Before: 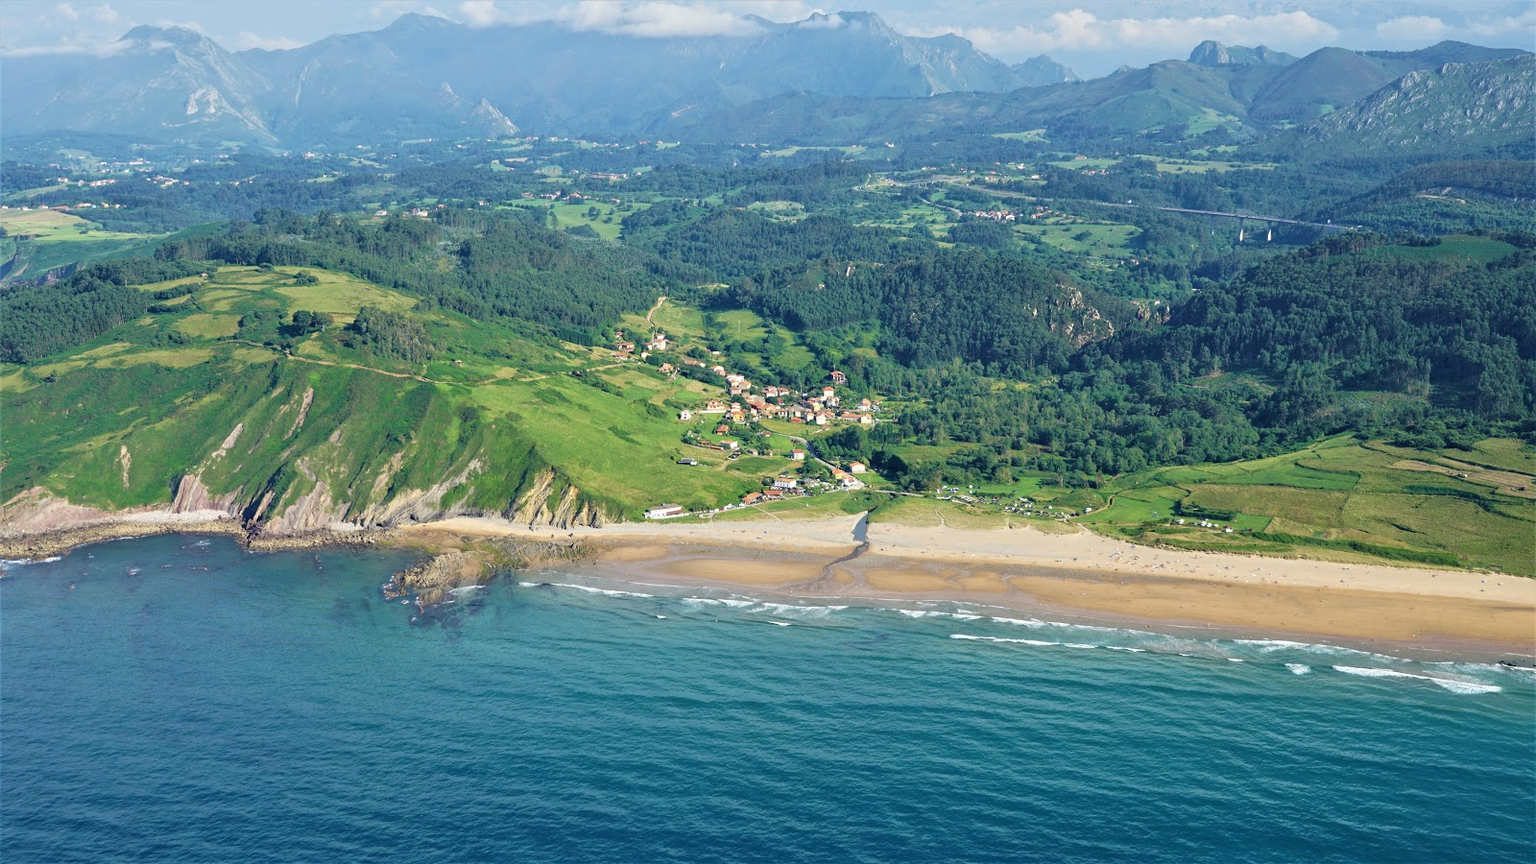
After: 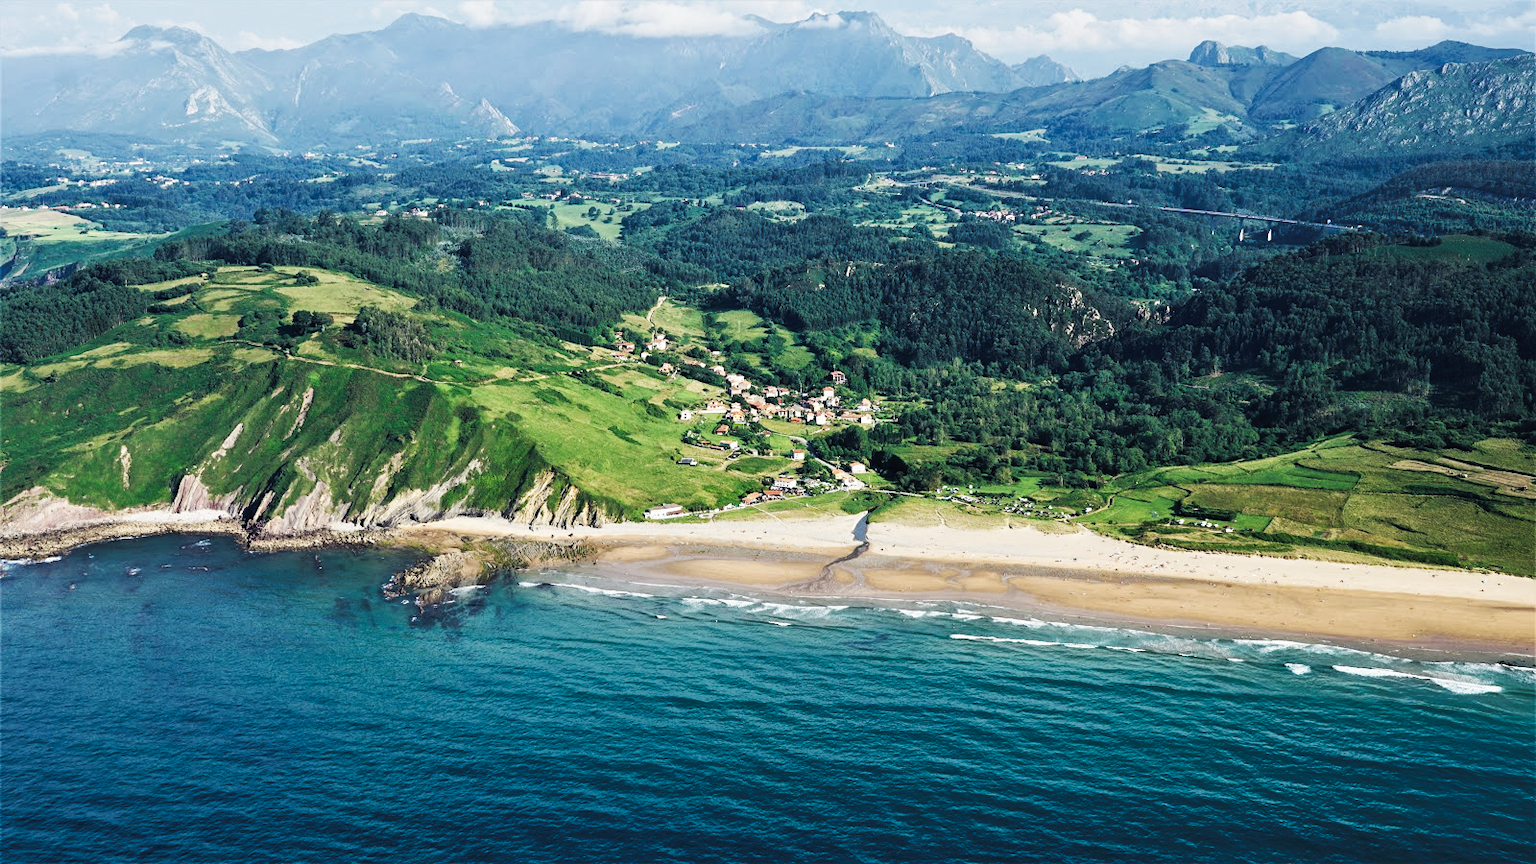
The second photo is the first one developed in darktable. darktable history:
tone curve: curves: ch0 [(0, 0) (0.003, 0.003) (0.011, 0.005) (0.025, 0.005) (0.044, 0.008) (0.069, 0.015) (0.1, 0.023) (0.136, 0.032) (0.177, 0.046) (0.224, 0.072) (0.277, 0.124) (0.335, 0.174) (0.399, 0.253) (0.468, 0.365) (0.543, 0.519) (0.623, 0.675) (0.709, 0.805) (0.801, 0.908) (0.898, 0.97) (1, 1)], preserve colors none
contrast brightness saturation: contrast -0.063, saturation -0.406
